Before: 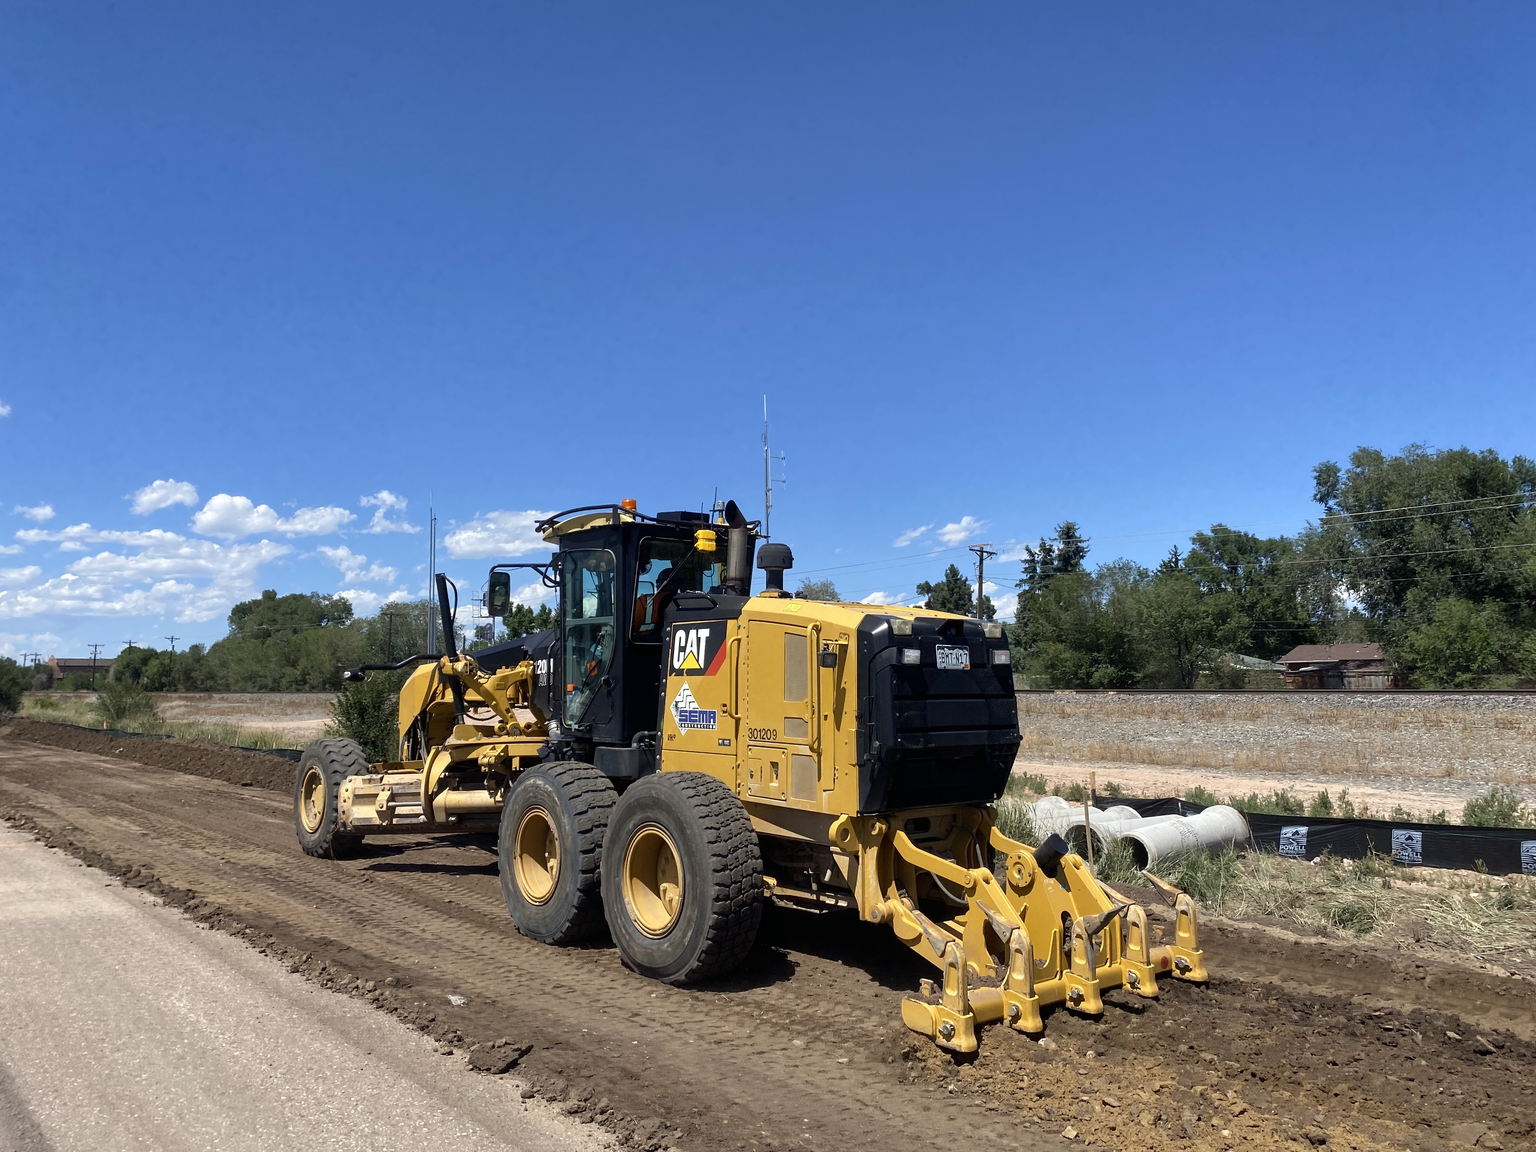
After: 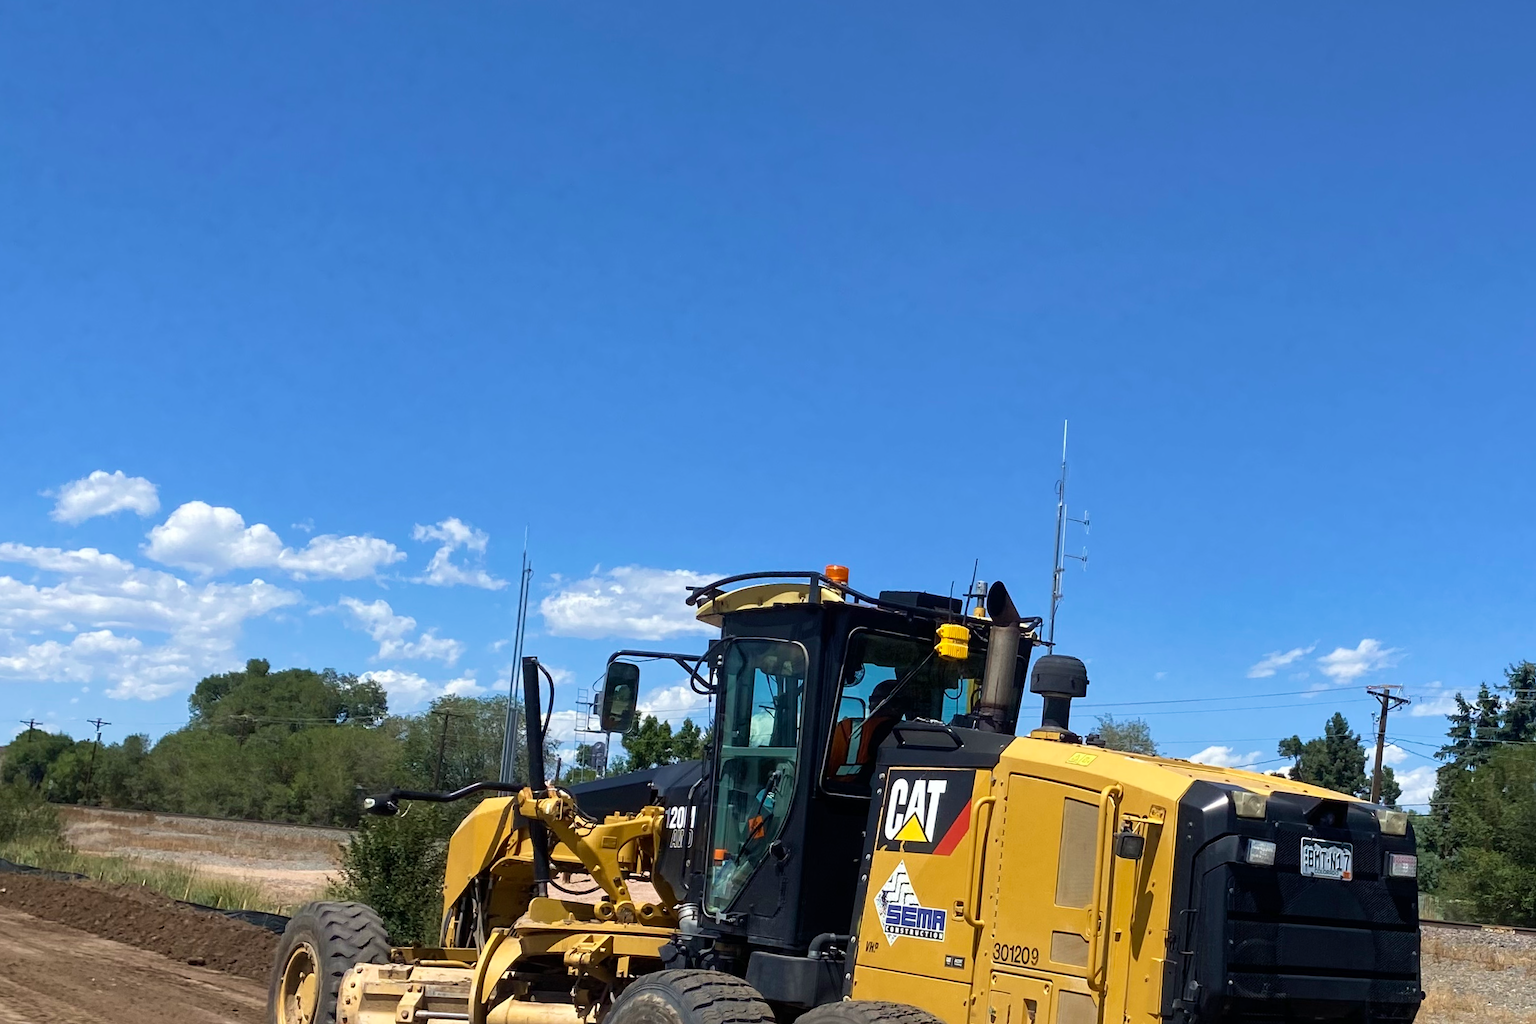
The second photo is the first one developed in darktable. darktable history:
crop and rotate: angle -4.99°, left 2.122%, top 6.945%, right 27.566%, bottom 30.519%
velvia: on, module defaults
